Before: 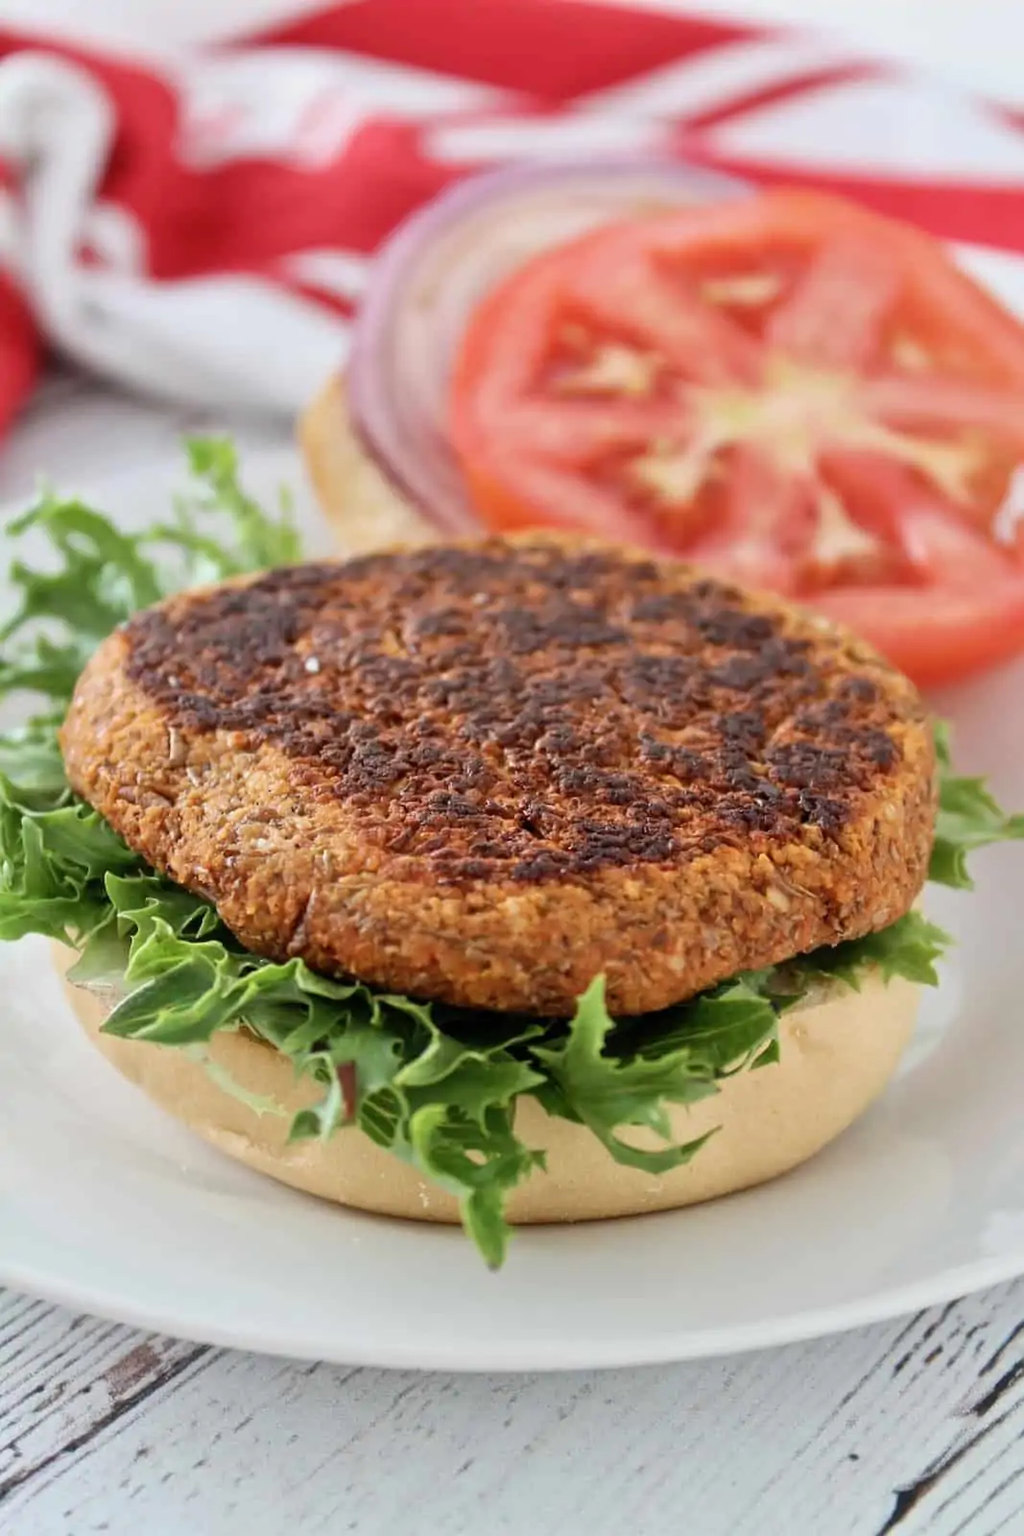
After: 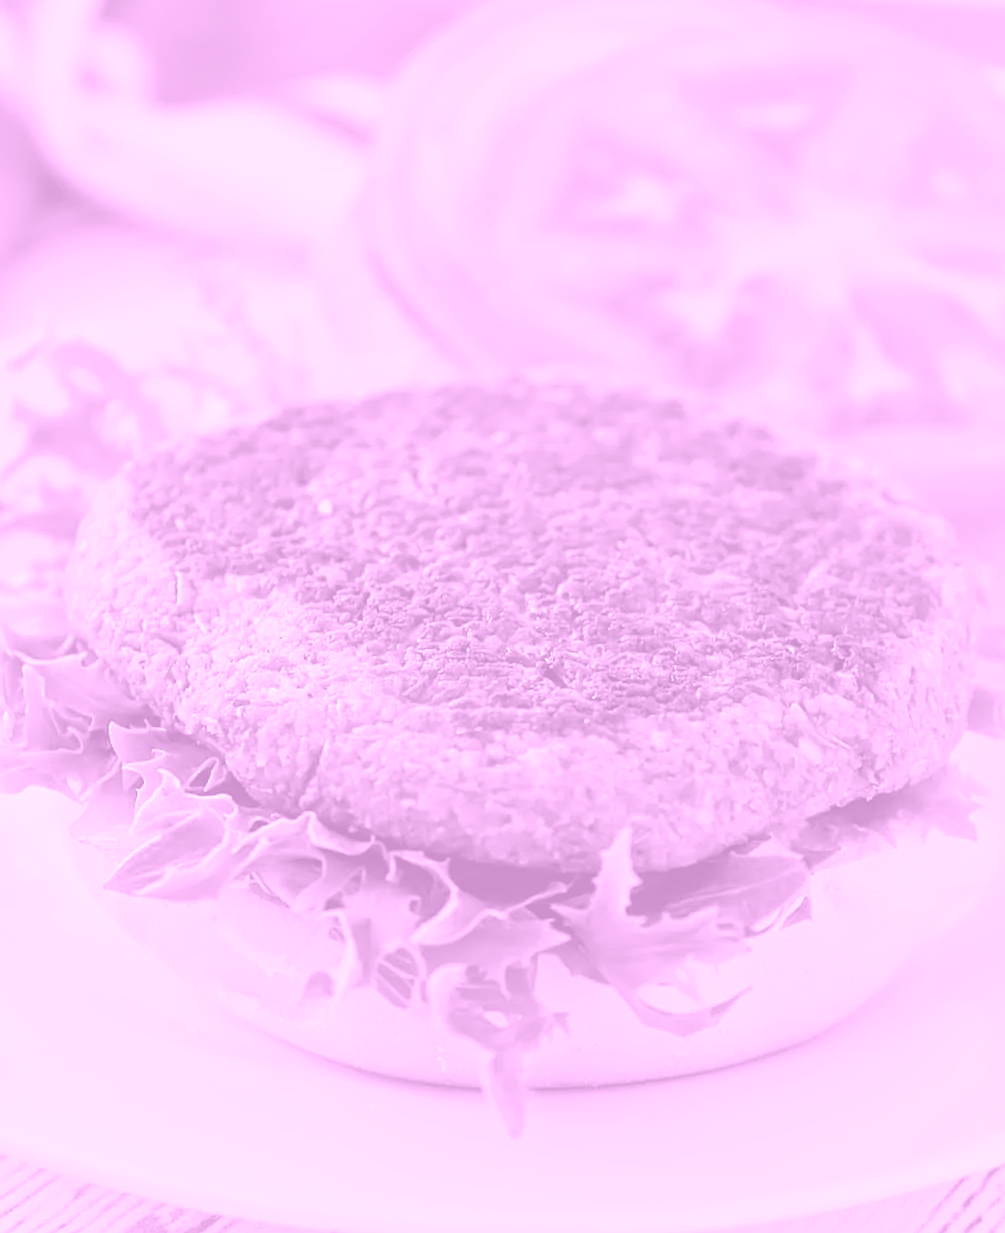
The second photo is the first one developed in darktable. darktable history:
crop and rotate: angle 0.03°, top 11.643%, right 5.651%, bottom 11.189%
sharpen: on, module defaults
color balance: output saturation 120%
colorize: hue 331.2°, saturation 69%, source mix 30.28%, lightness 69.02%, version 1
exposure: black level correction 0.001, exposure 0.5 EV, compensate exposure bias true, compensate highlight preservation false
